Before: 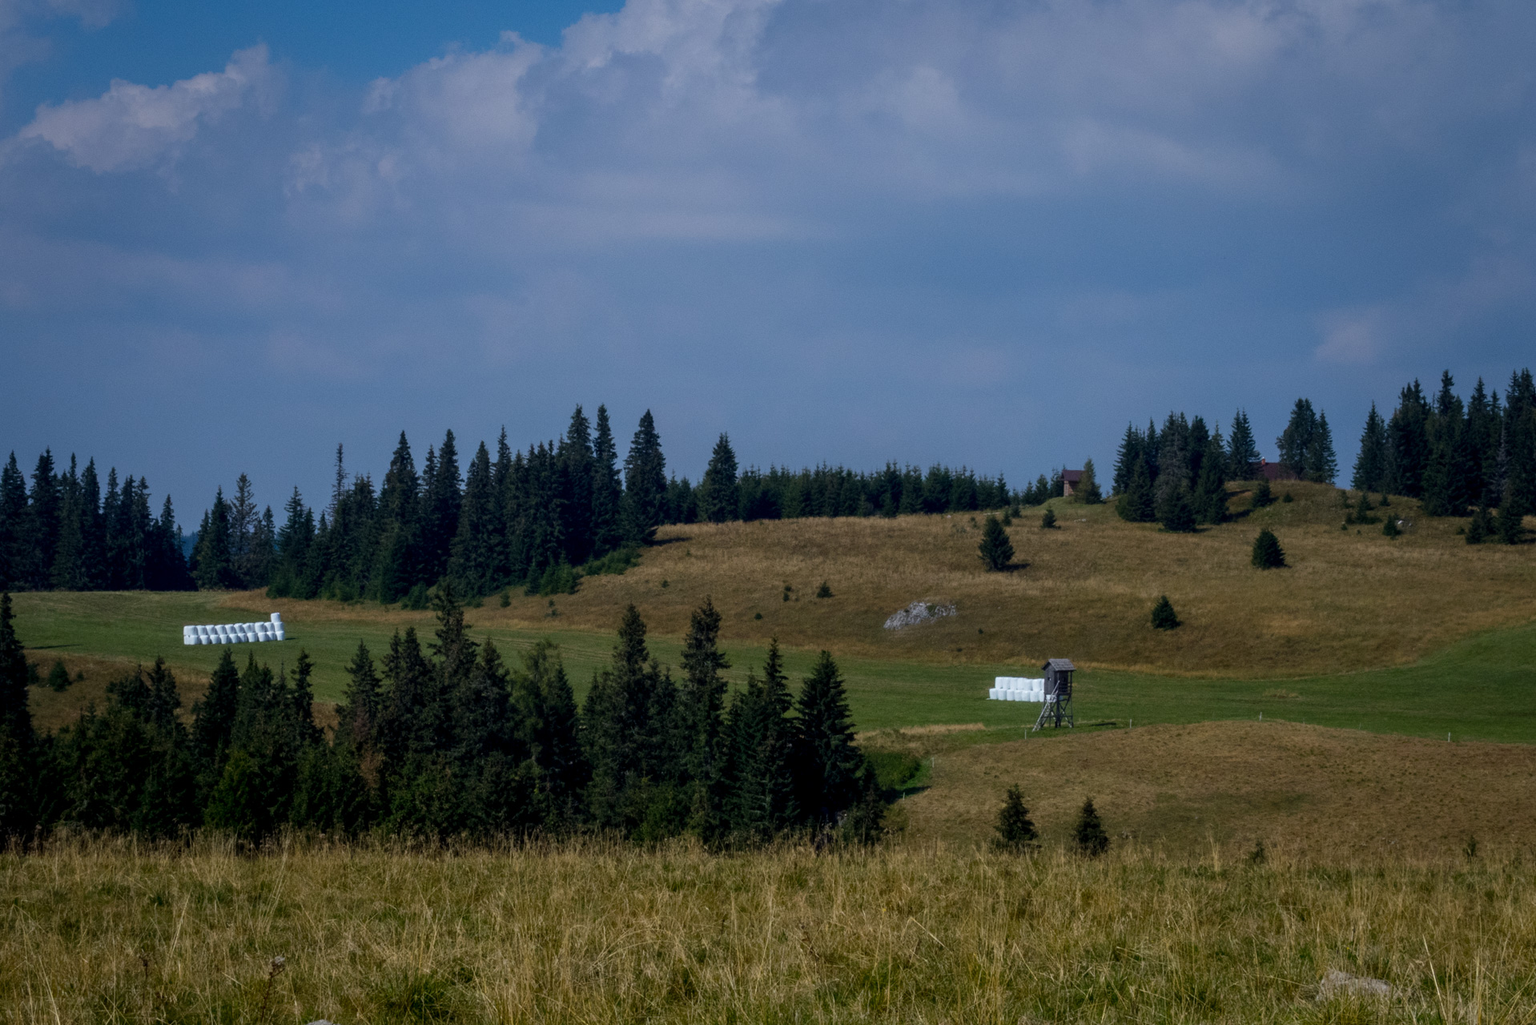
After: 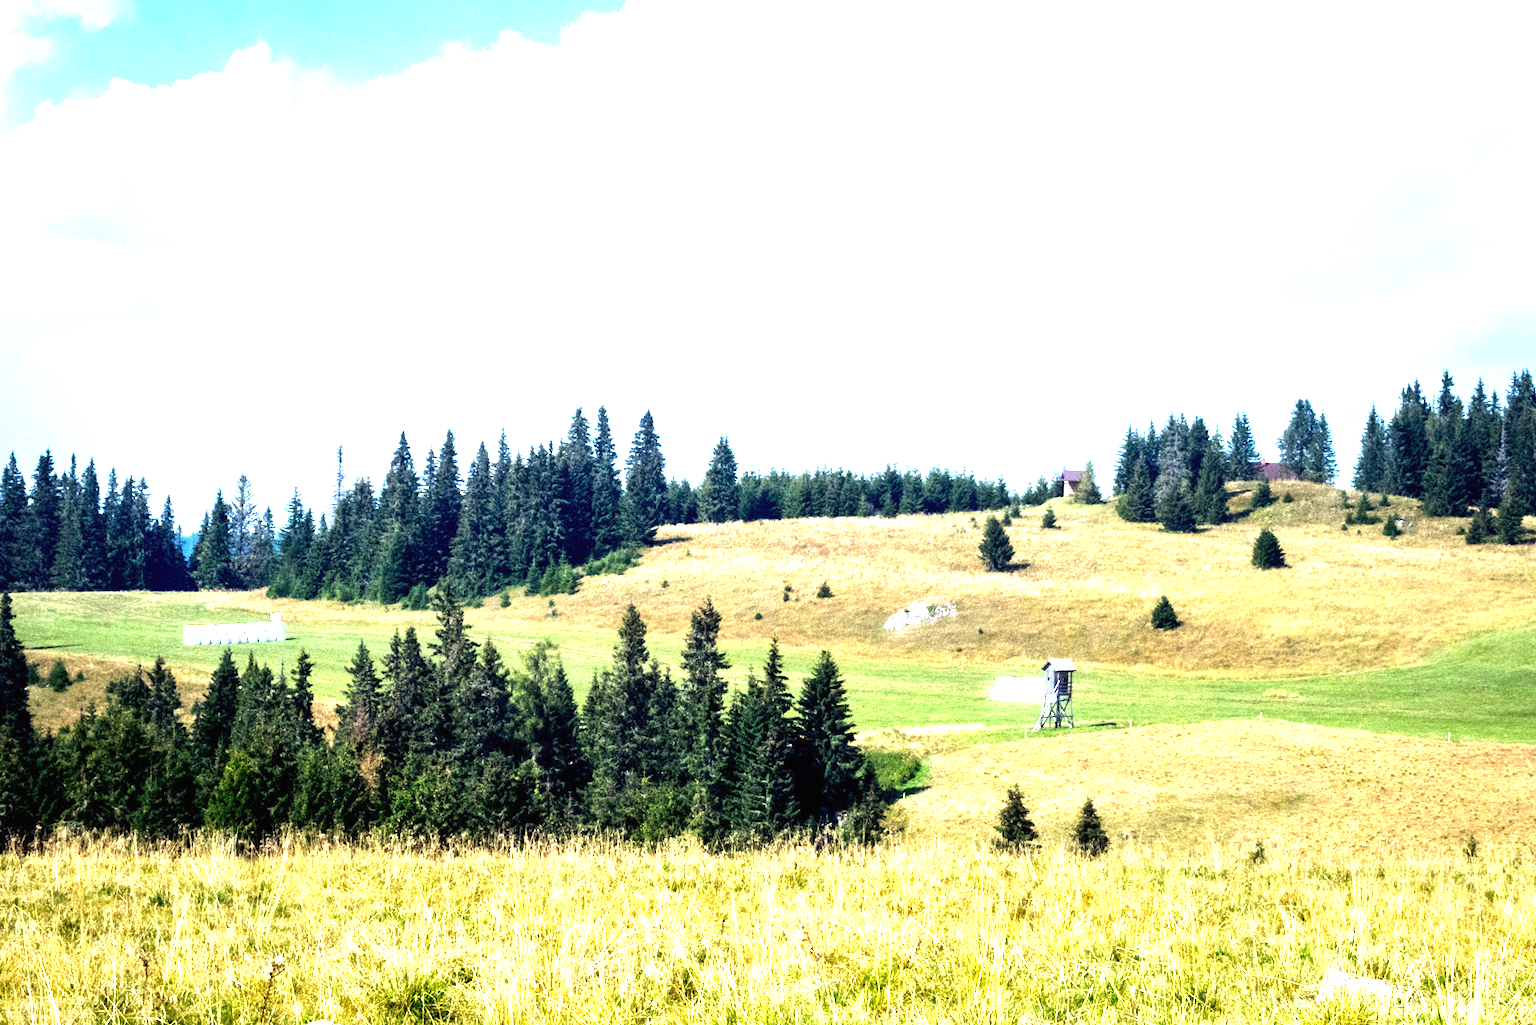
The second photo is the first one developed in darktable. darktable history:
tone equalizer: -8 EV -0.75 EV, -7 EV -0.7 EV, -6 EV -0.6 EV, -5 EV -0.4 EV, -3 EV 0.4 EV, -2 EV 0.6 EV, -1 EV 0.7 EV, +0 EV 0.75 EV, edges refinement/feathering 500, mask exposure compensation -1.57 EV, preserve details no
exposure: black level correction 0, exposure 1.173 EV, compensate exposure bias true, compensate highlight preservation false
